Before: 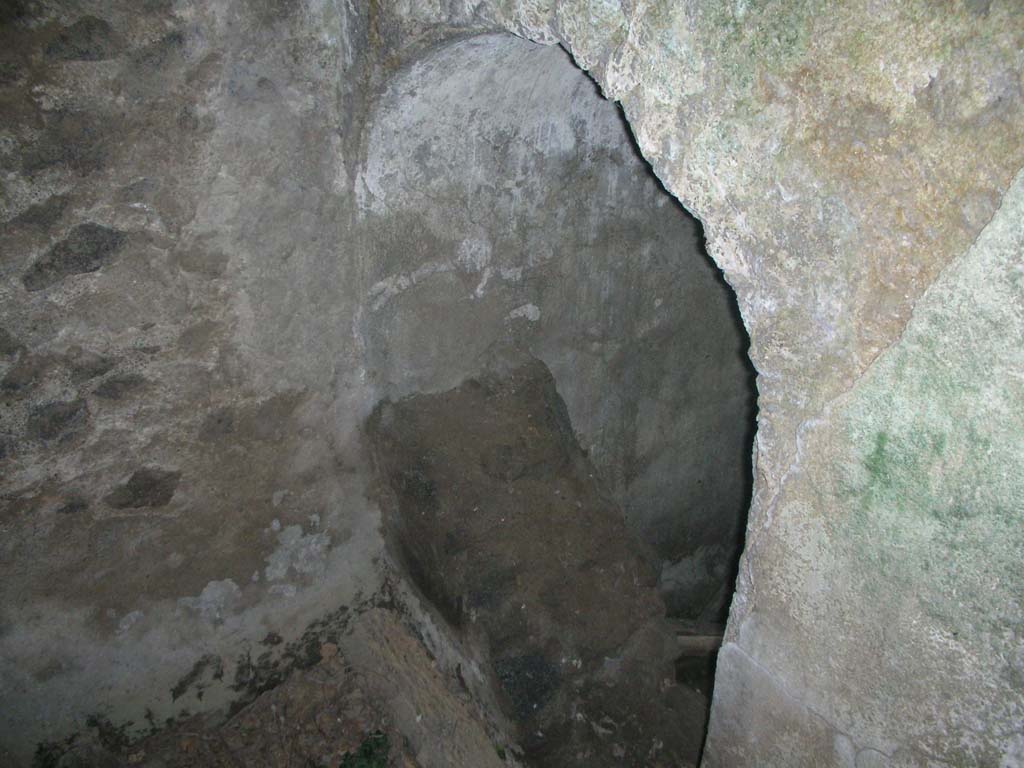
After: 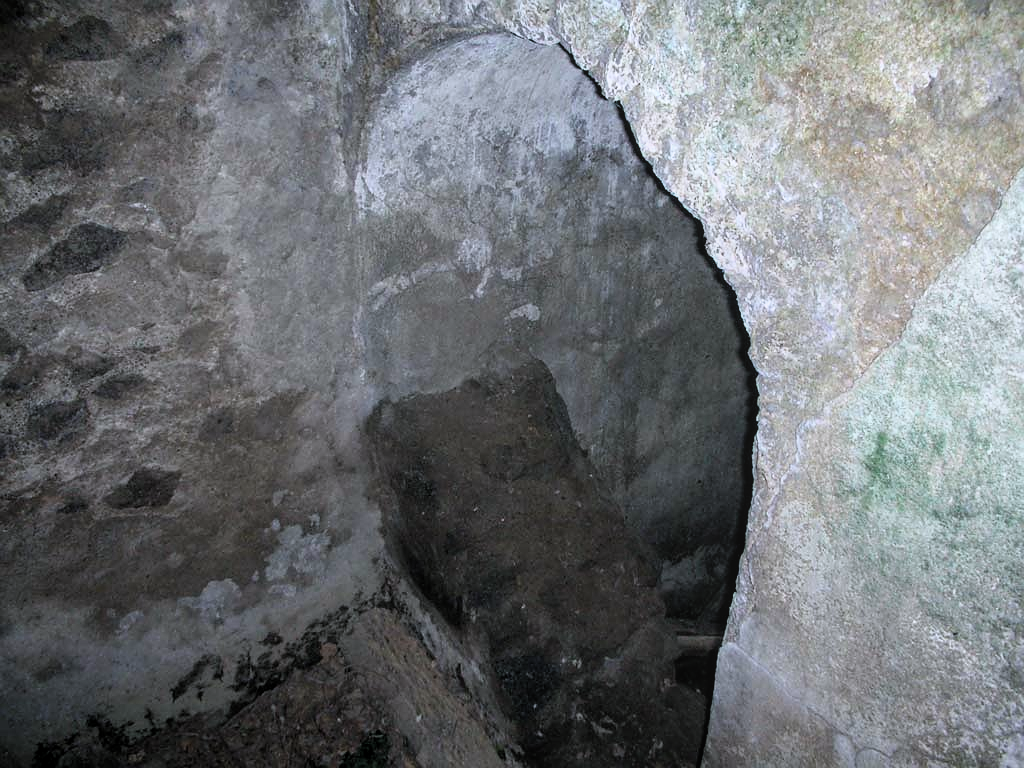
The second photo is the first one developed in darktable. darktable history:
sharpen: radius 1.027
filmic rgb: black relative exposure -8.72 EV, white relative exposure 2.69 EV, target black luminance 0%, target white luminance 99.852%, hardness 6.28, latitude 74.91%, contrast 1.32, highlights saturation mix -5.82%, color science v6 (2022)
color calibration: illuminant as shot in camera, x 0.358, y 0.373, temperature 4628.91 K
contrast brightness saturation: contrast 0.042, saturation 0.069
local contrast: detail 110%
